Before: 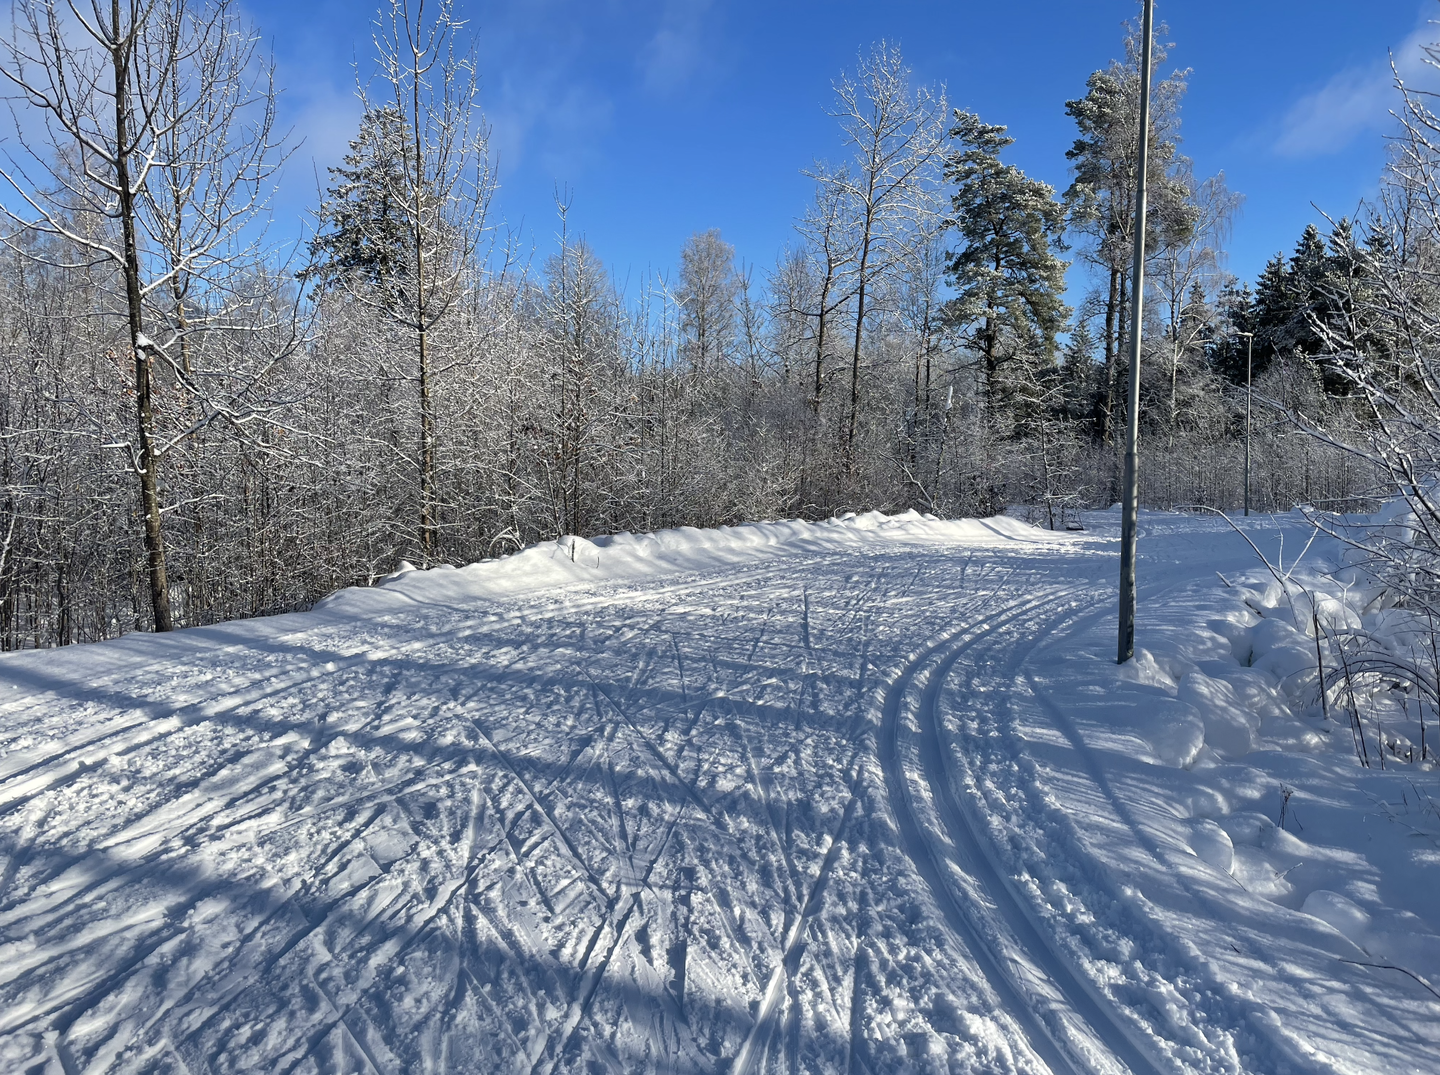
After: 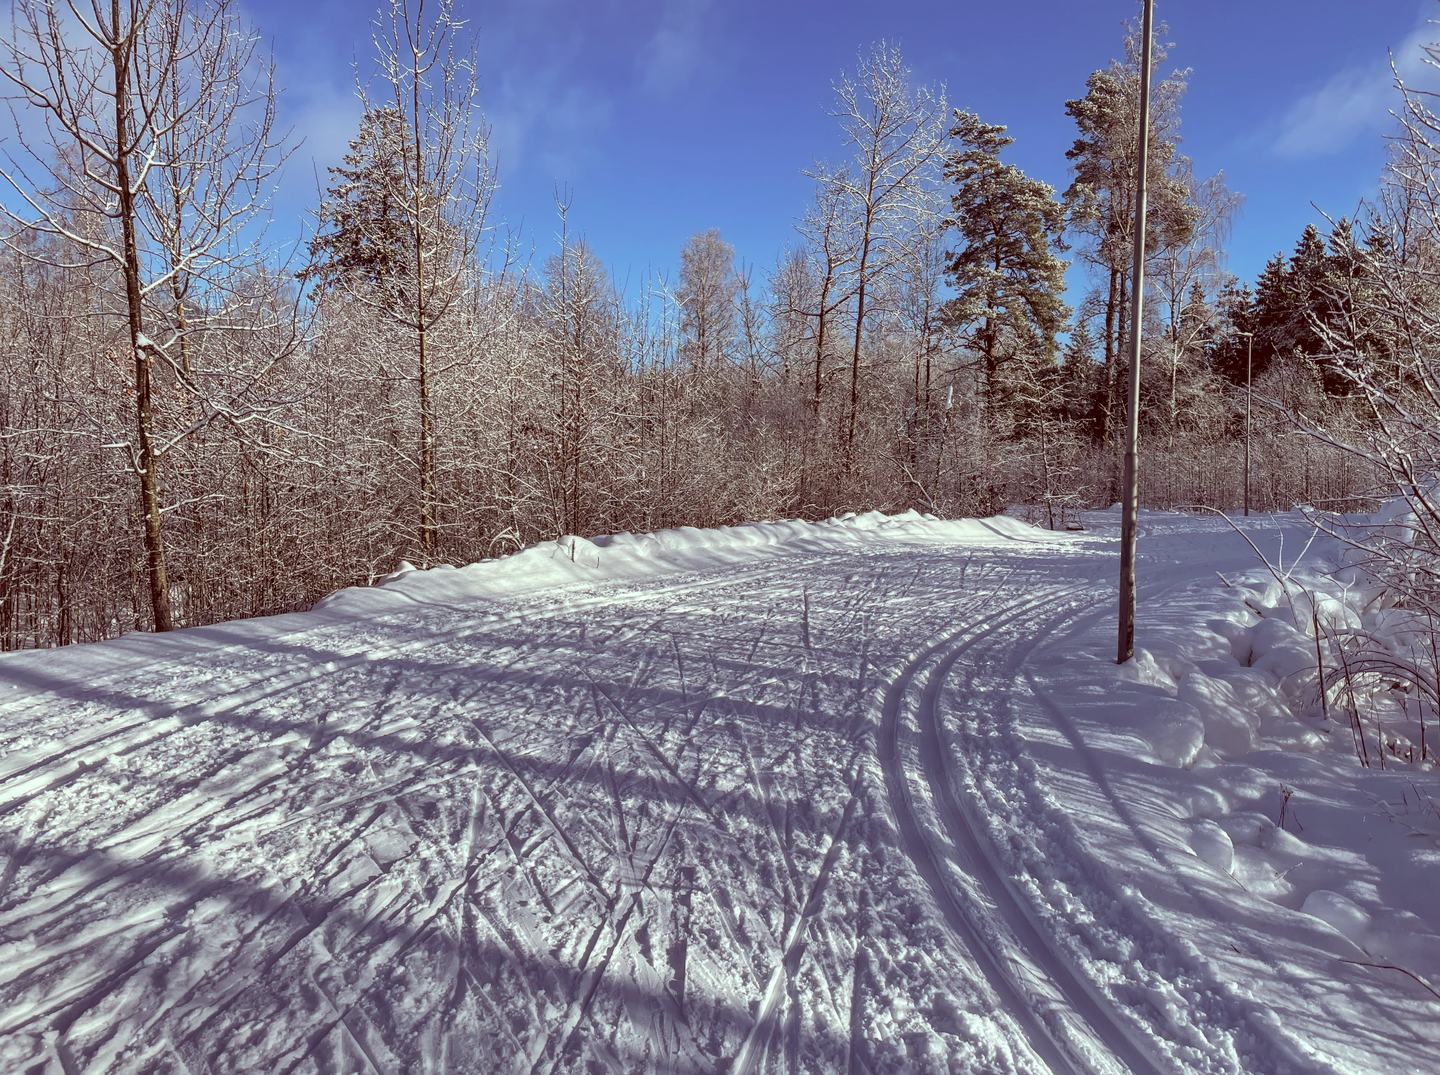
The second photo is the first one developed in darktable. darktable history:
local contrast: on, module defaults
color correction: highlights a* -7.23, highlights b* -0.161, shadows a* 20.08, shadows b* 11.73
contrast brightness saturation: contrast -0.1, saturation -0.1
